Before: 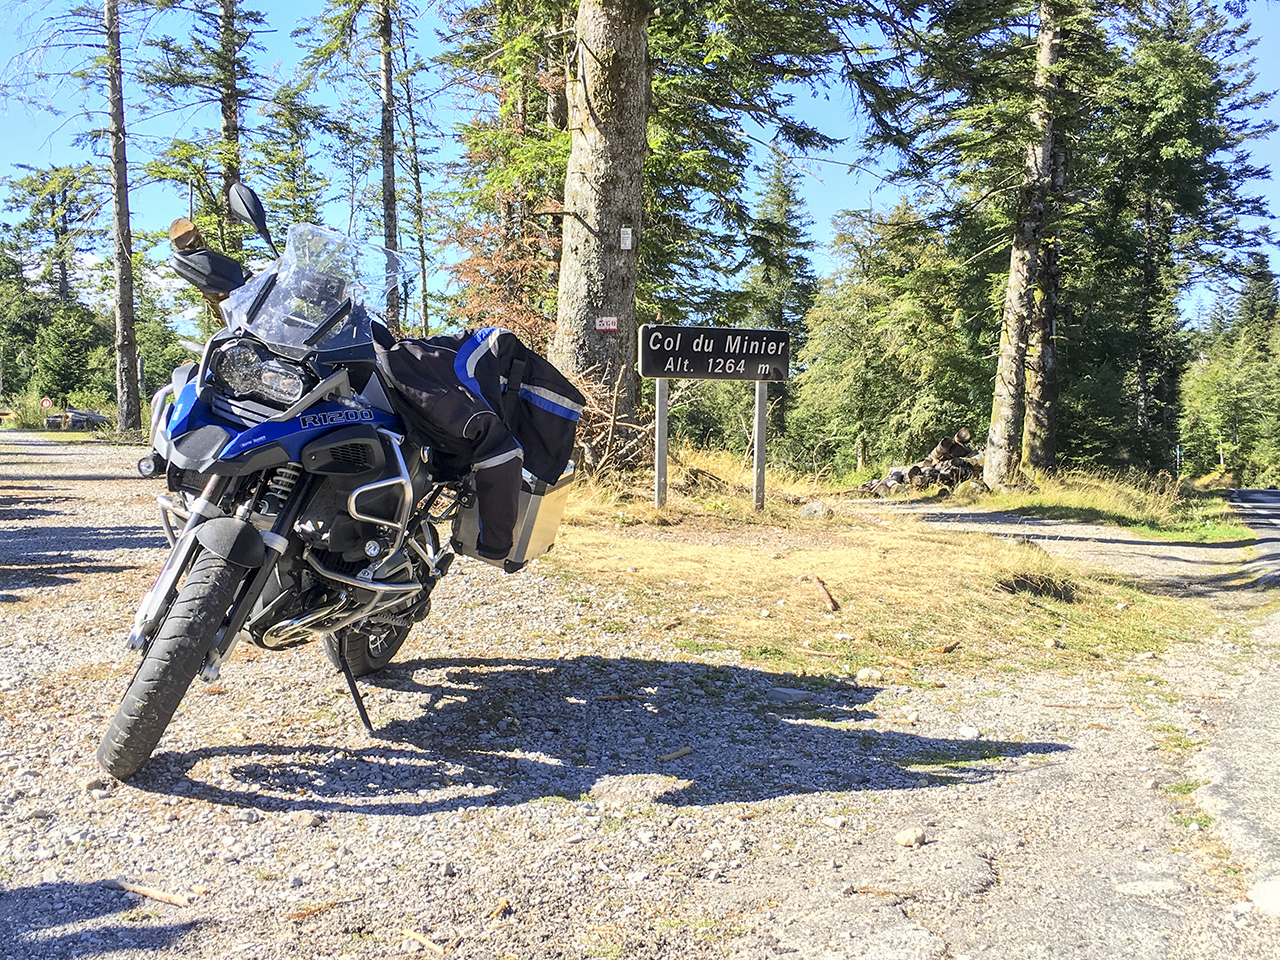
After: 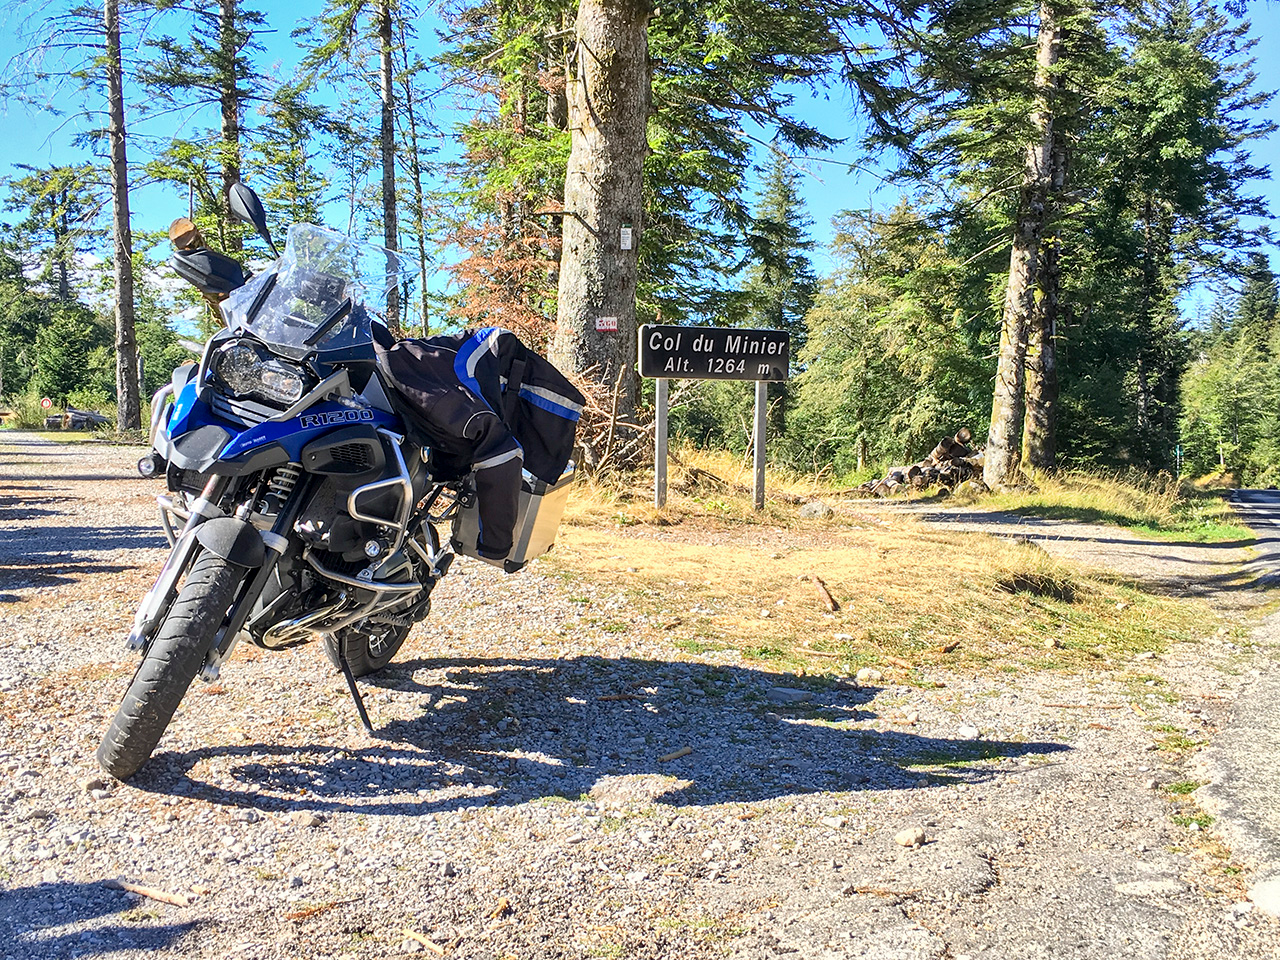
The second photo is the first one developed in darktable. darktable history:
shadows and highlights: shadows 52.45, soften with gaussian
